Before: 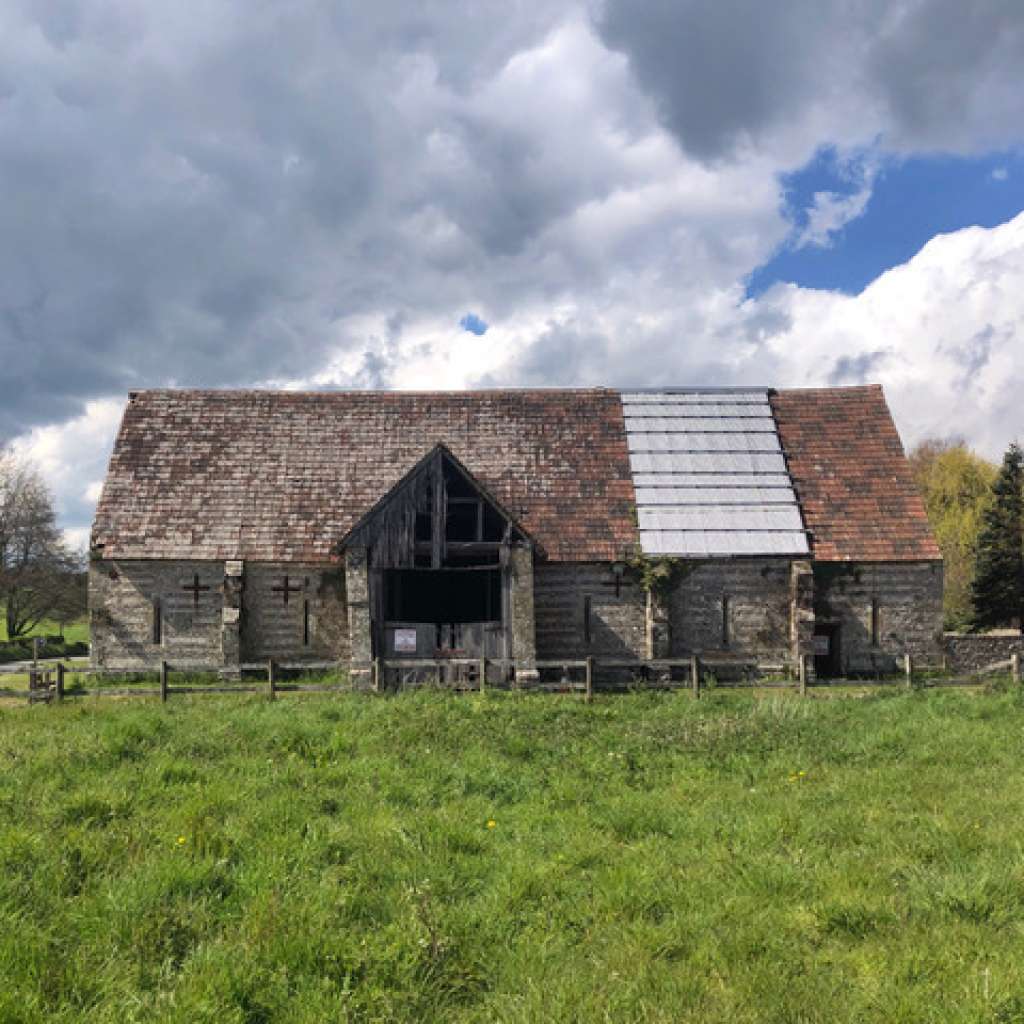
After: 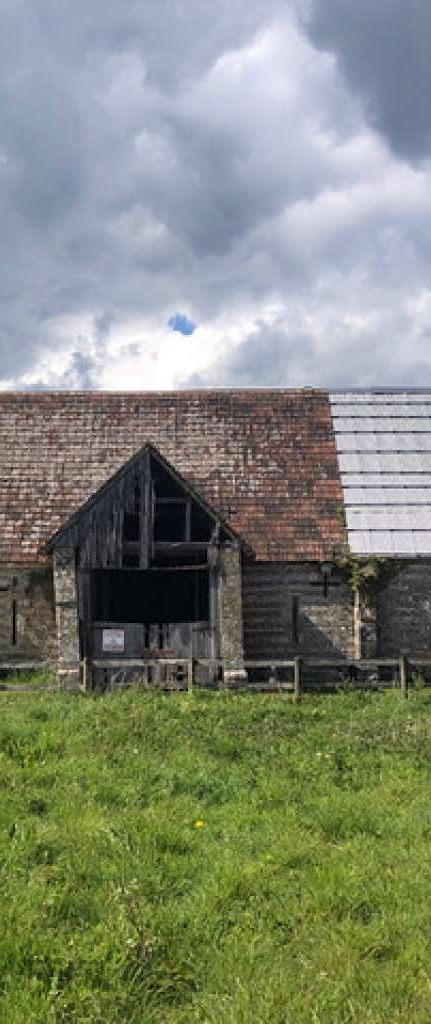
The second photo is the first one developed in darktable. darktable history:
sharpen: amount 0.2
crop: left 28.583%, right 29.231%
